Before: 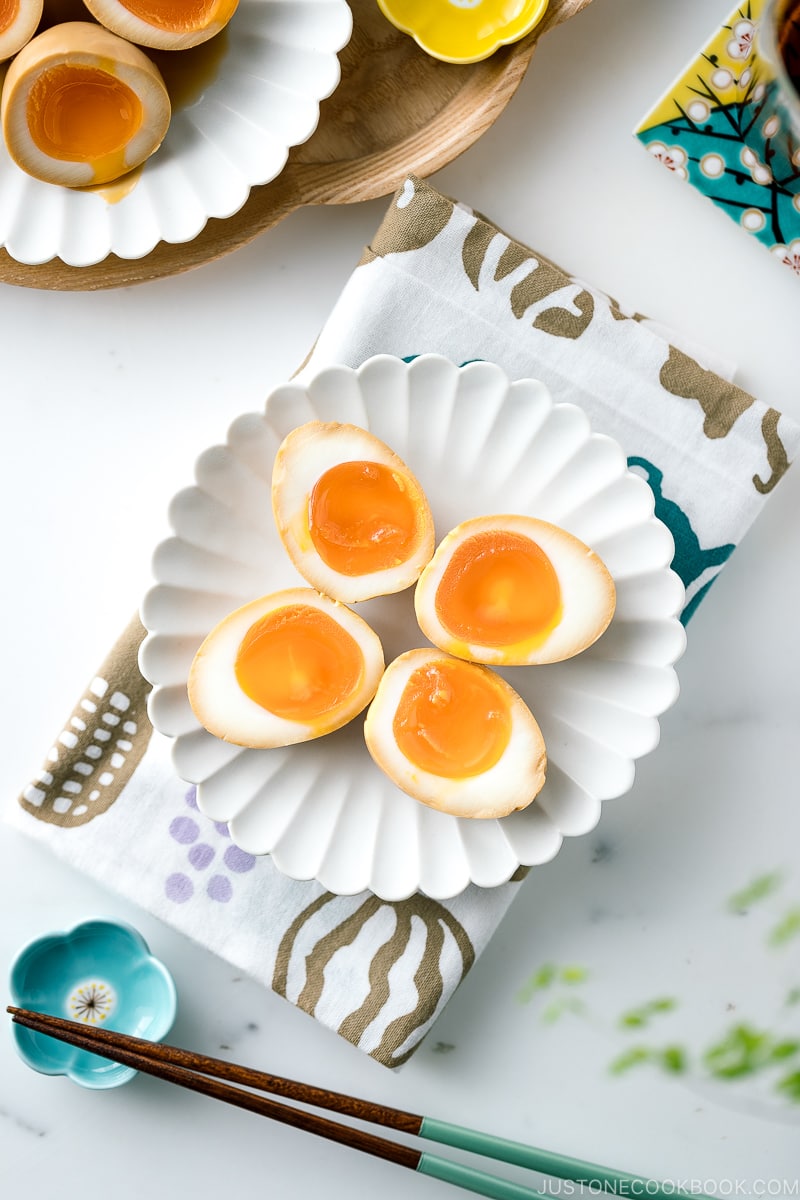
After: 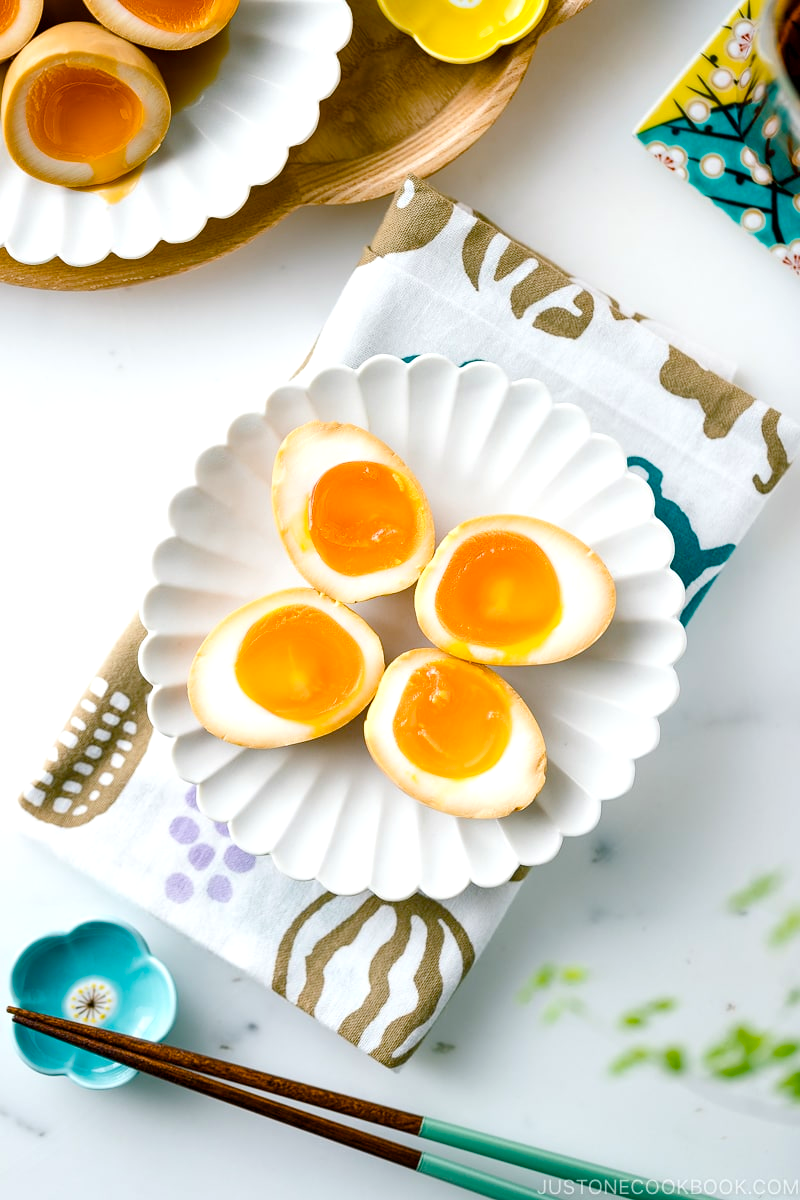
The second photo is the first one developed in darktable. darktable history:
color balance rgb: perceptual saturation grading › global saturation 34.913%, perceptual saturation grading › highlights -29.839%, perceptual saturation grading › shadows 36.198%, global vibrance 20%
exposure: exposure 0.172 EV, compensate highlight preservation false
